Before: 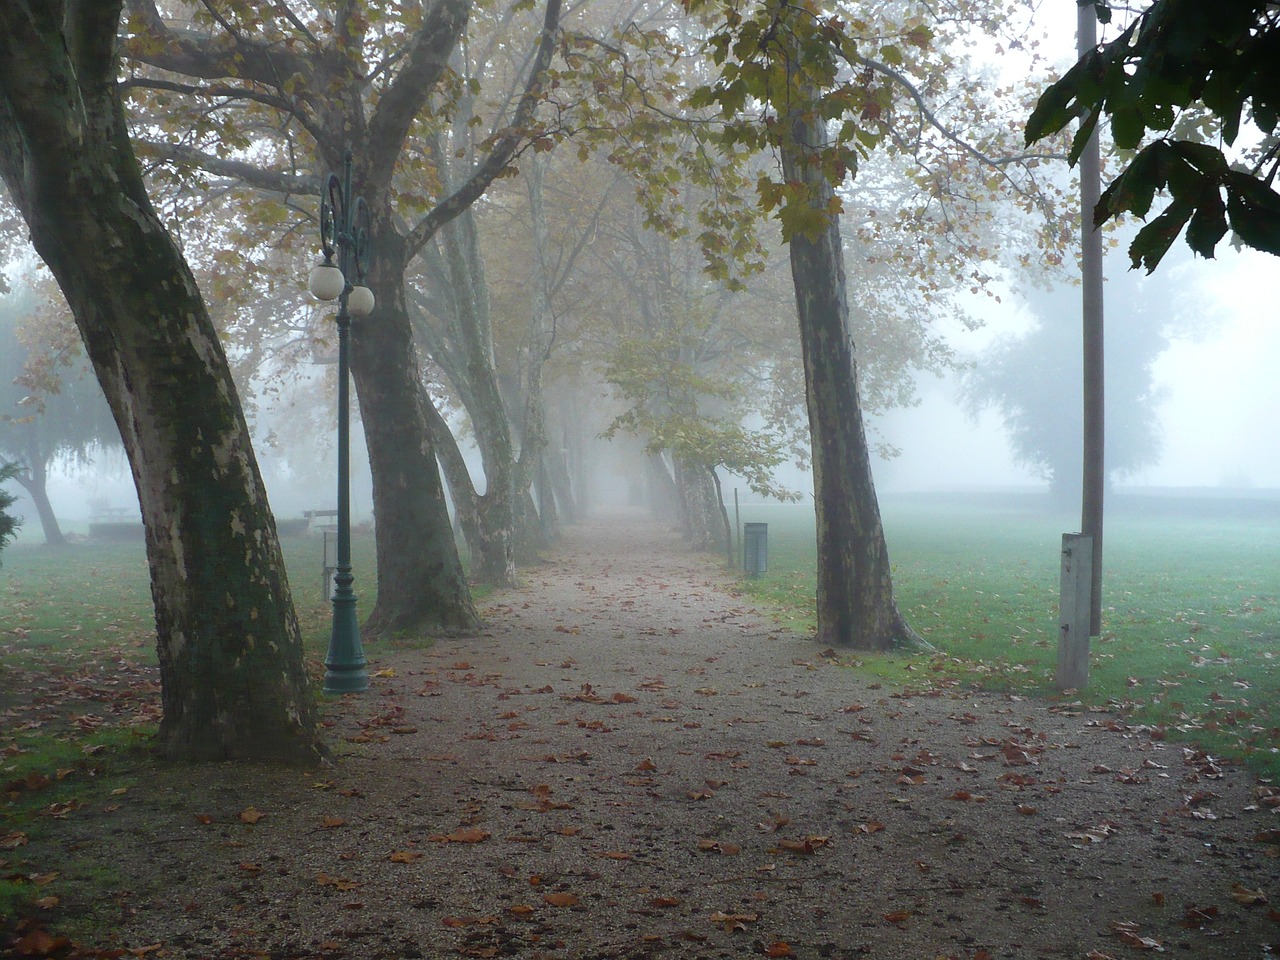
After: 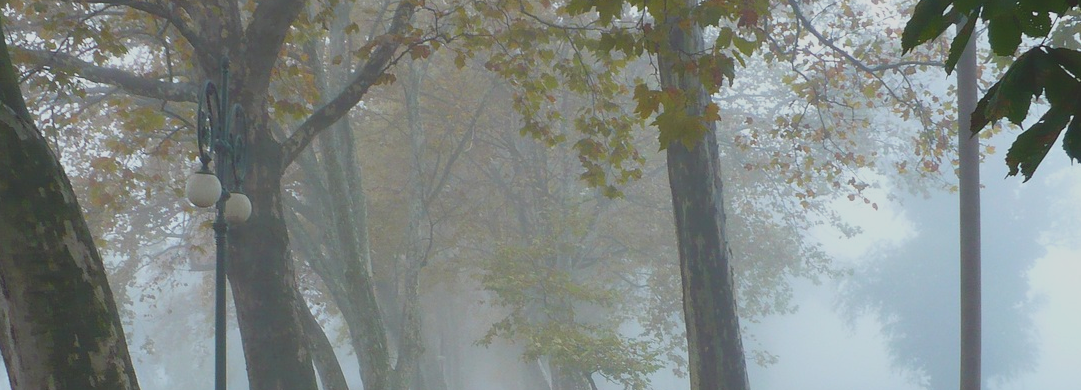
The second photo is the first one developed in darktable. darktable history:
contrast brightness saturation: contrast -0.272
exposure: exposure -0.015 EV, compensate highlight preservation false
crop and rotate: left 9.647%, top 9.754%, right 5.838%, bottom 49.543%
